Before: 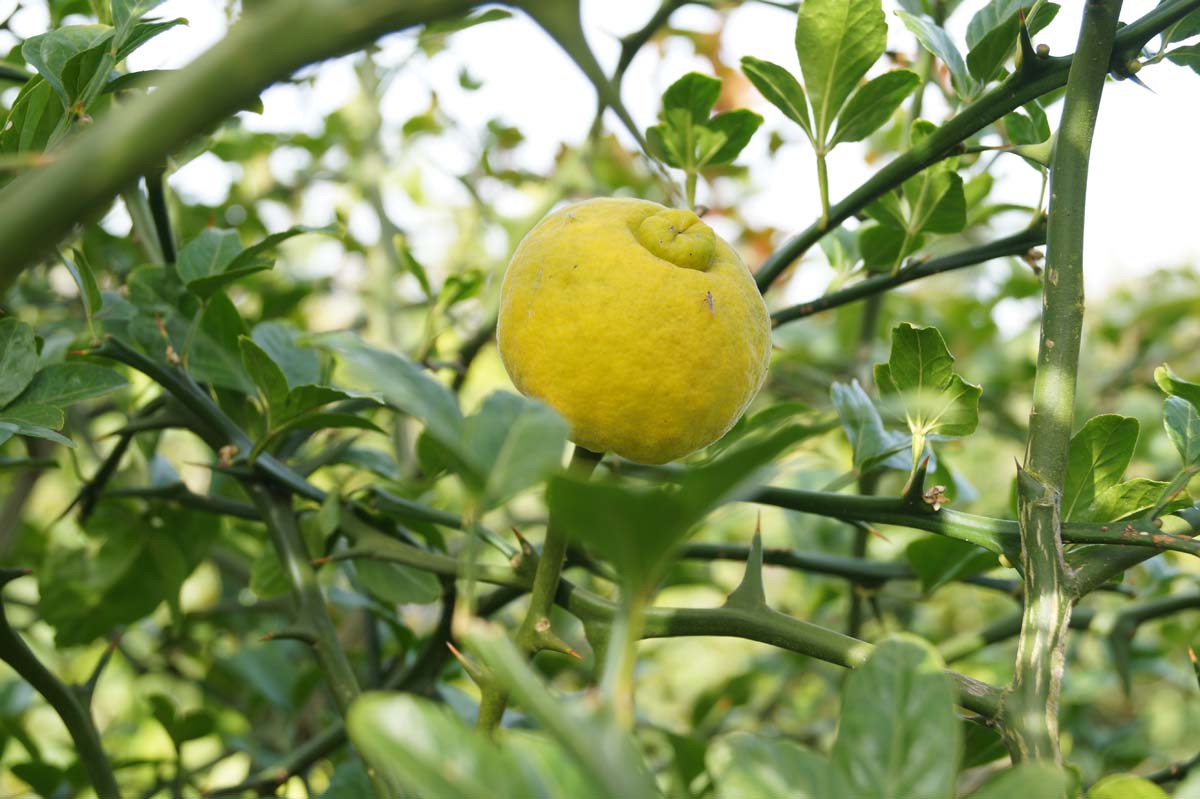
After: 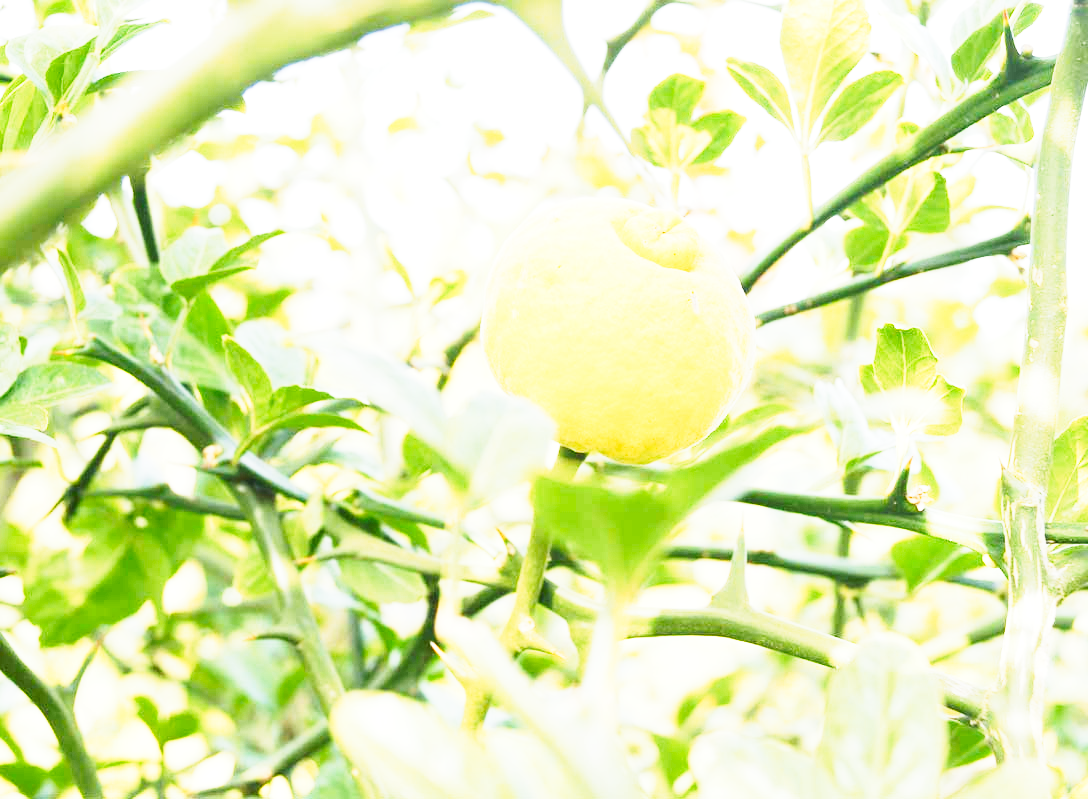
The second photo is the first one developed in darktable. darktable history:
base curve: curves: ch0 [(0, 0) (0.088, 0.125) (0.176, 0.251) (0.354, 0.501) (0.613, 0.749) (1, 0.877)], preserve colors none
crop and rotate: left 1.341%, right 7.983%
tone curve: curves: ch0 [(0, 0) (0.003, 0.003) (0.011, 0.012) (0.025, 0.027) (0.044, 0.048) (0.069, 0.074) (0.1, 0.117) (0.136, 0.177) (0.177, 0.246) (0.224, 0.324) (0.277, 0.422) (0.335, 0.531) (0.399, 0.633) (0.468, 0.733) (0.543, 0.824) (0.623, 0.895) (0.709, 0.938) (0.801, 0.961) (0.898, 0.98) (1, 1)], preserve colors none
exposure: exposure 1.225 EV, compensate highlight preservation false
